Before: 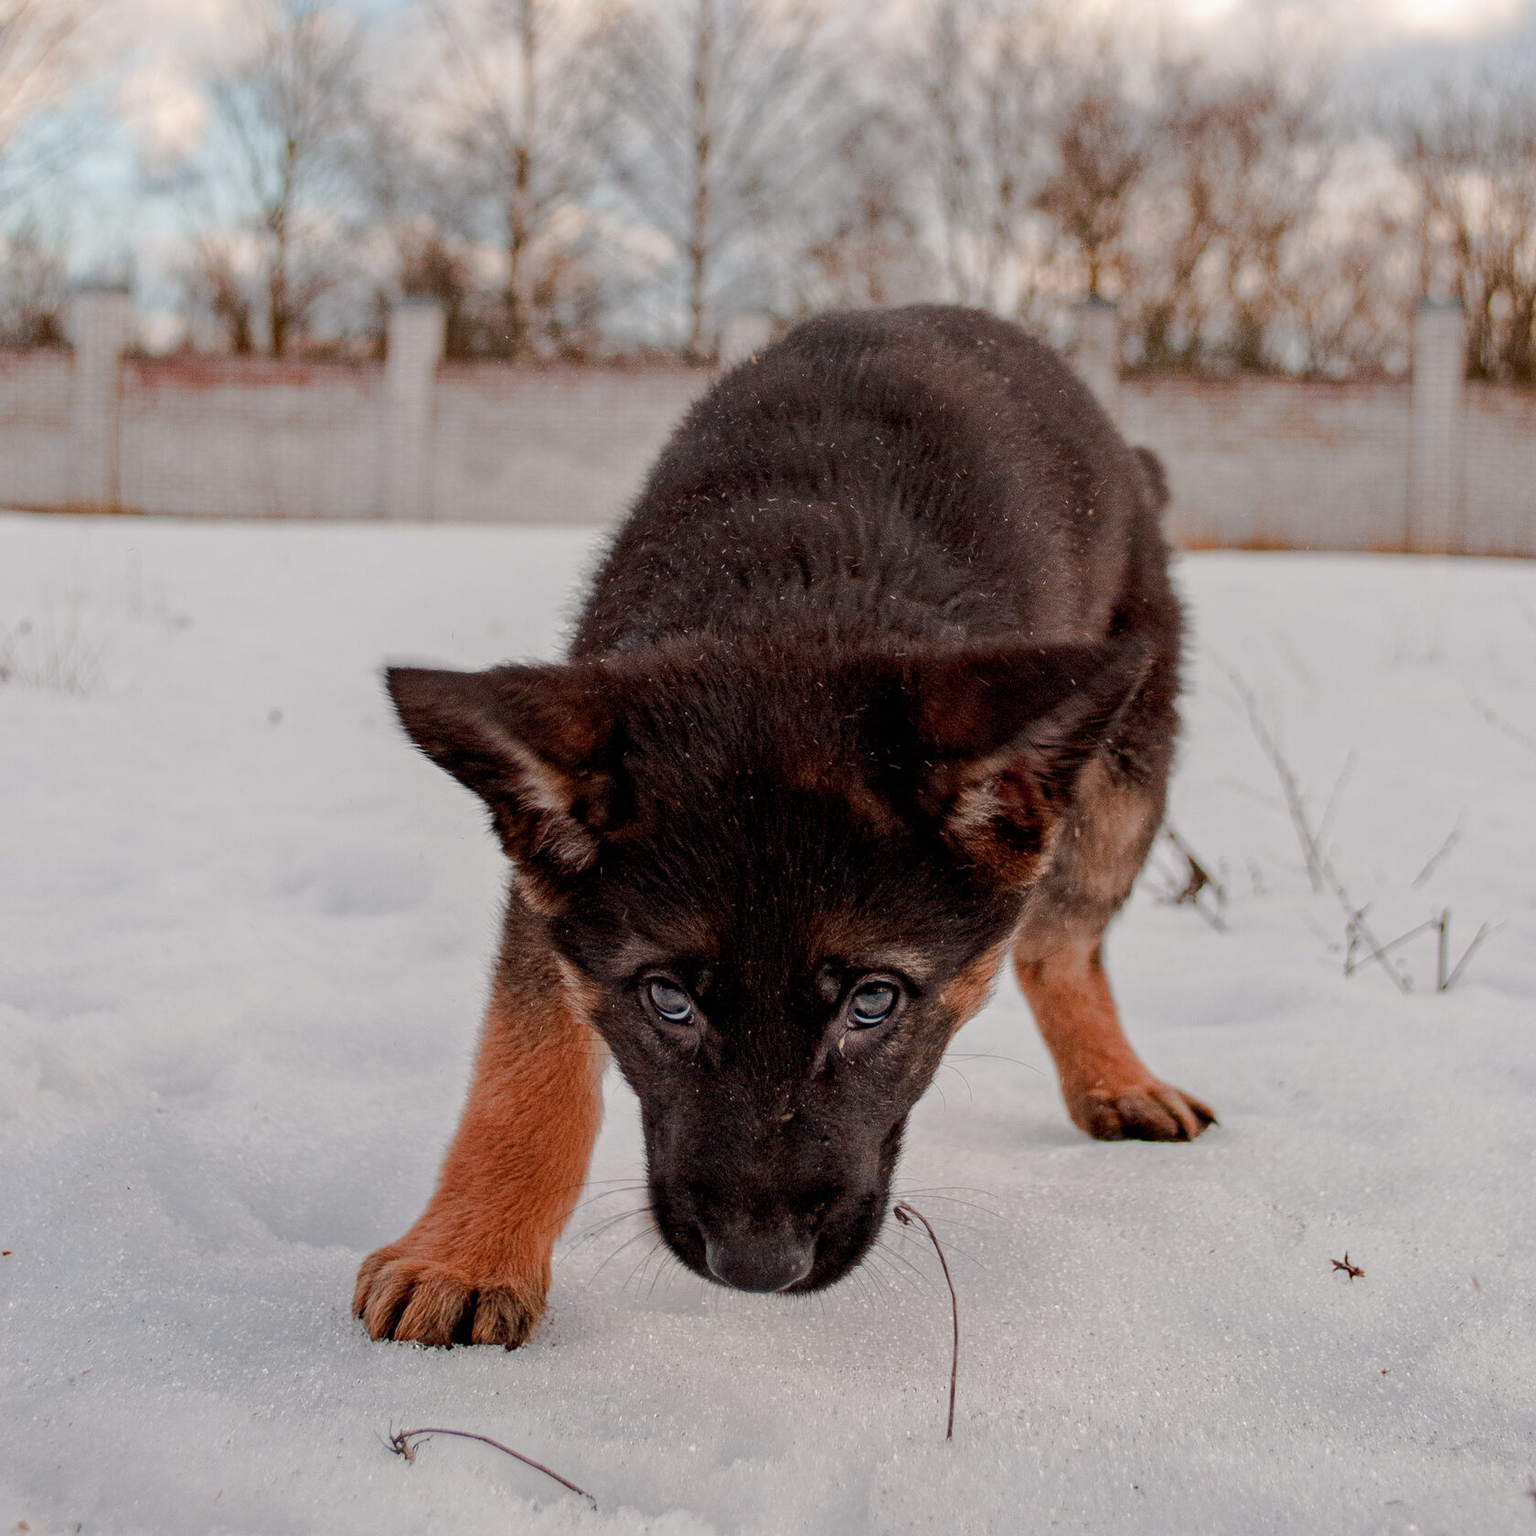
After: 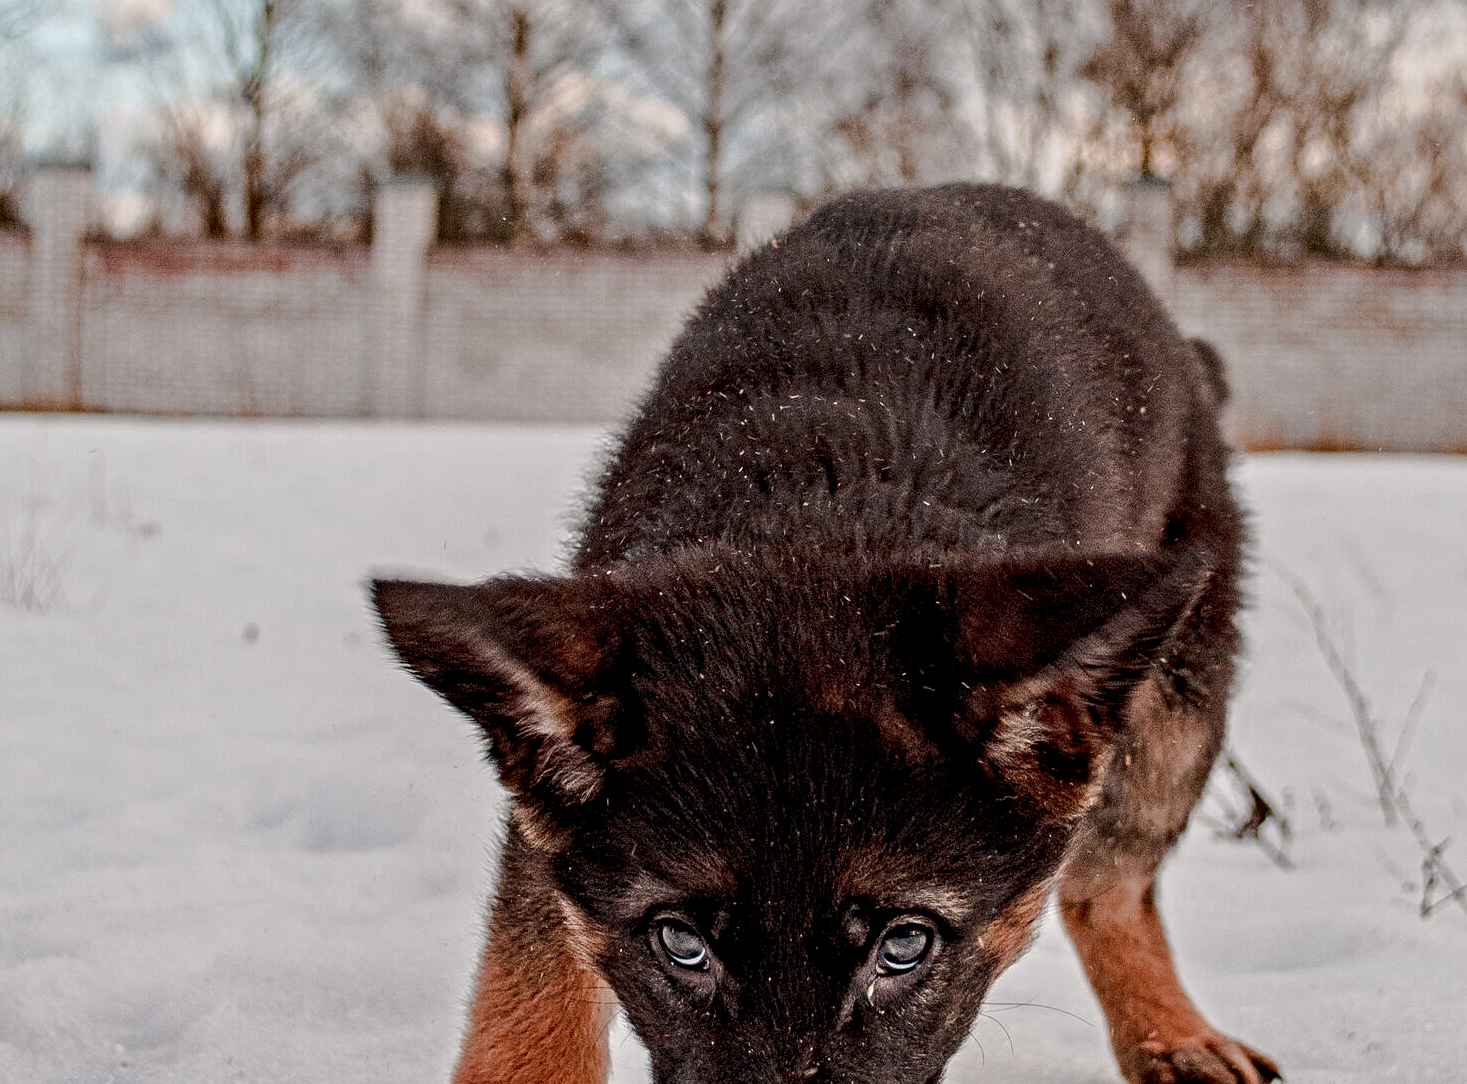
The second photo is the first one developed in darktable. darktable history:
crop: left 3.015%, top 8.969%, right 9.647%, bottom 26.457%
contrast equalizer: octaves 7, y [[0.5, 0.542, 0.583, 0.625, 0.667, 0.708], [0.5 ×6], [0.5 ×6], [0 ×6], [0 ×6]]
